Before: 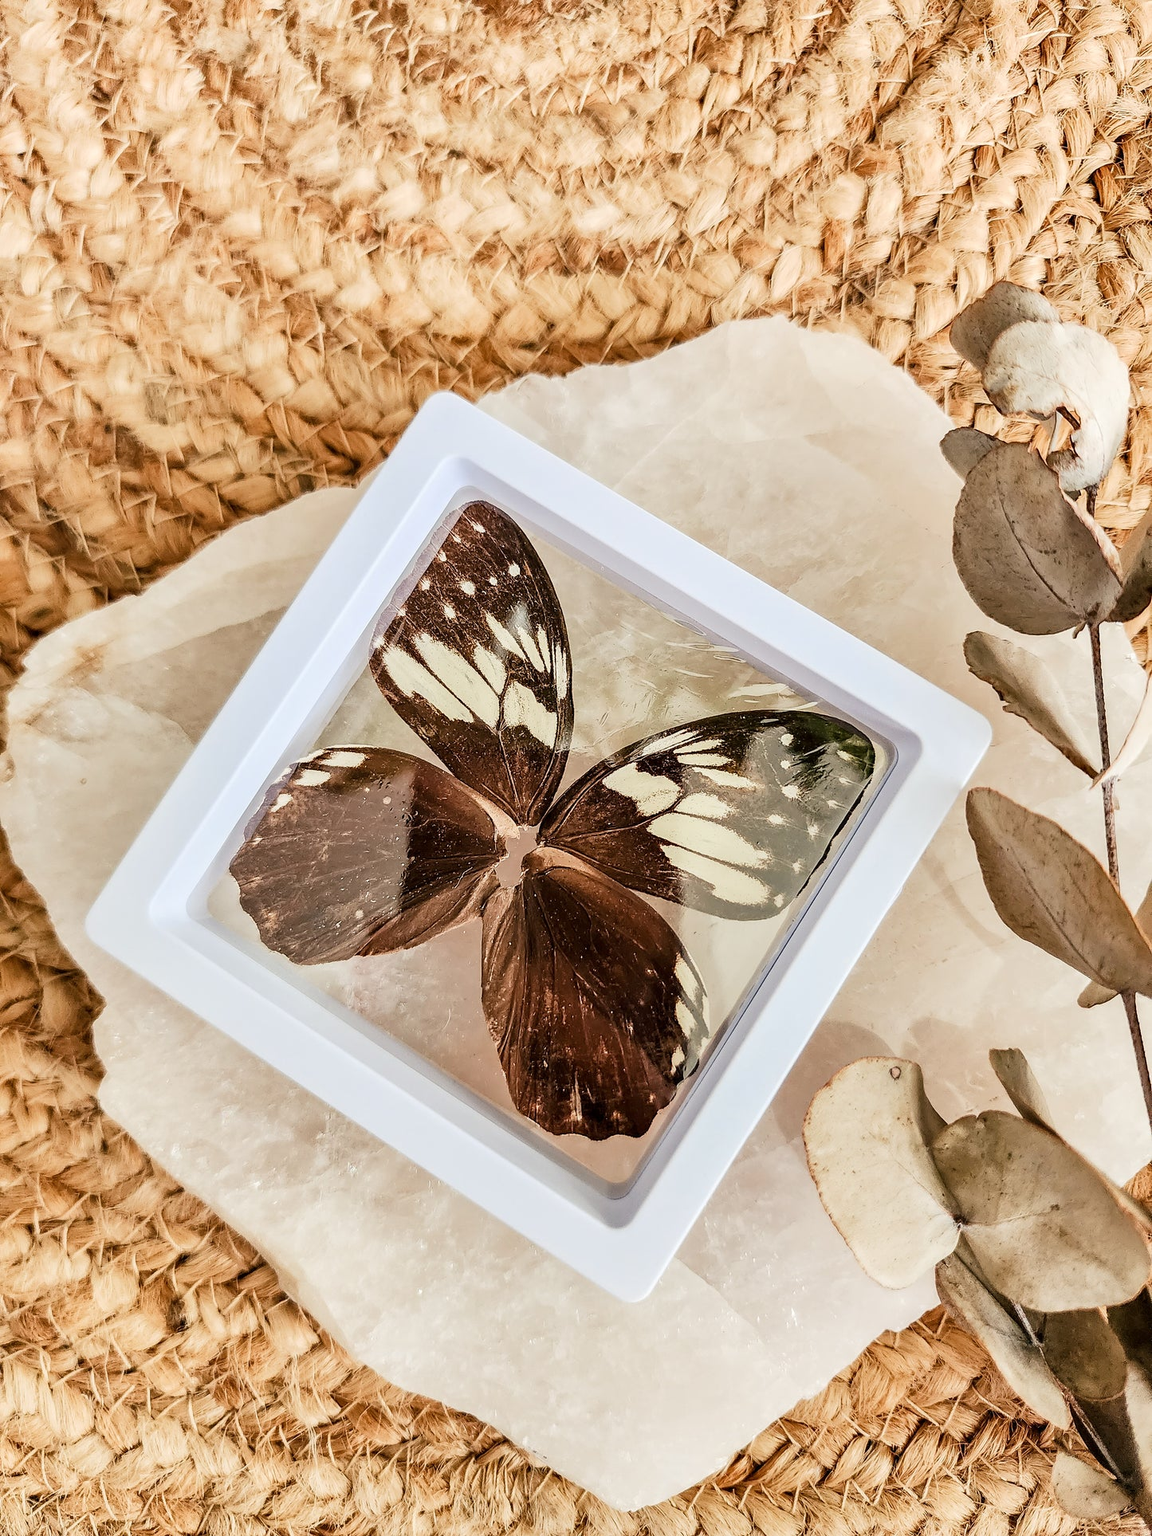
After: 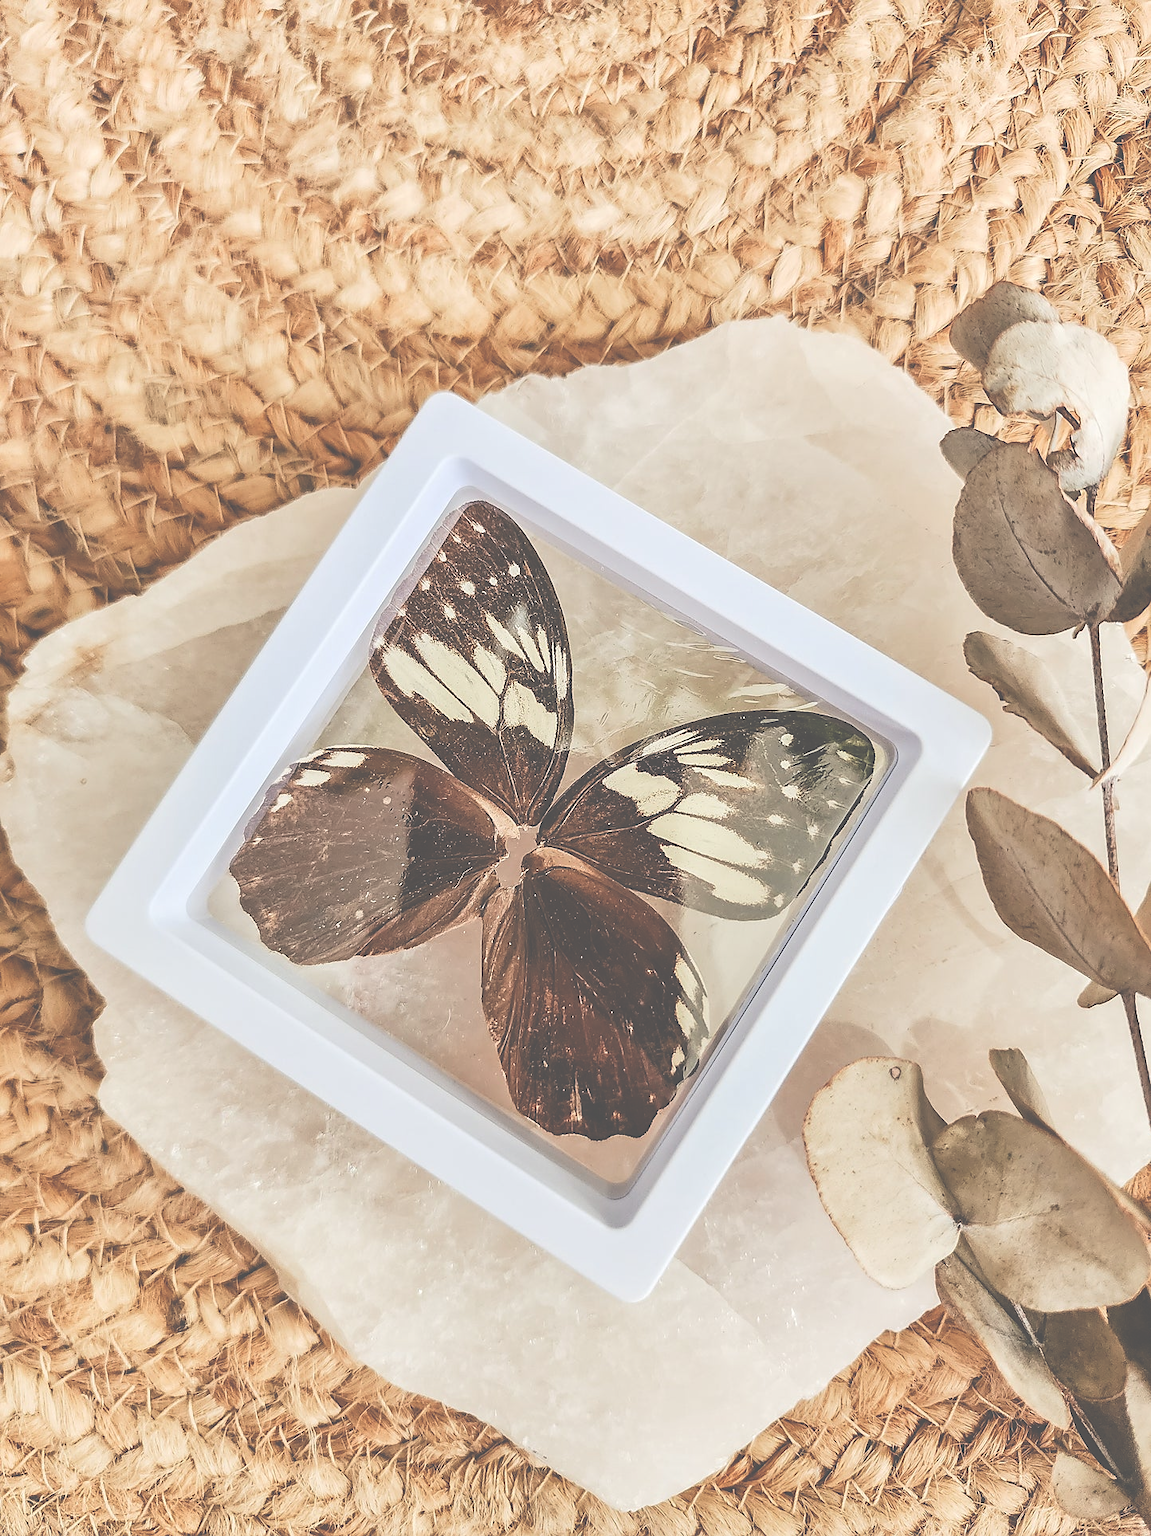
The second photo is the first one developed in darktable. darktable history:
exposure: black level correction -0.086, compensate highlight preservation false
tone equalizer: on, module defaults
sharpen: radius 1.463, amount 0.406, threshold 1.466
